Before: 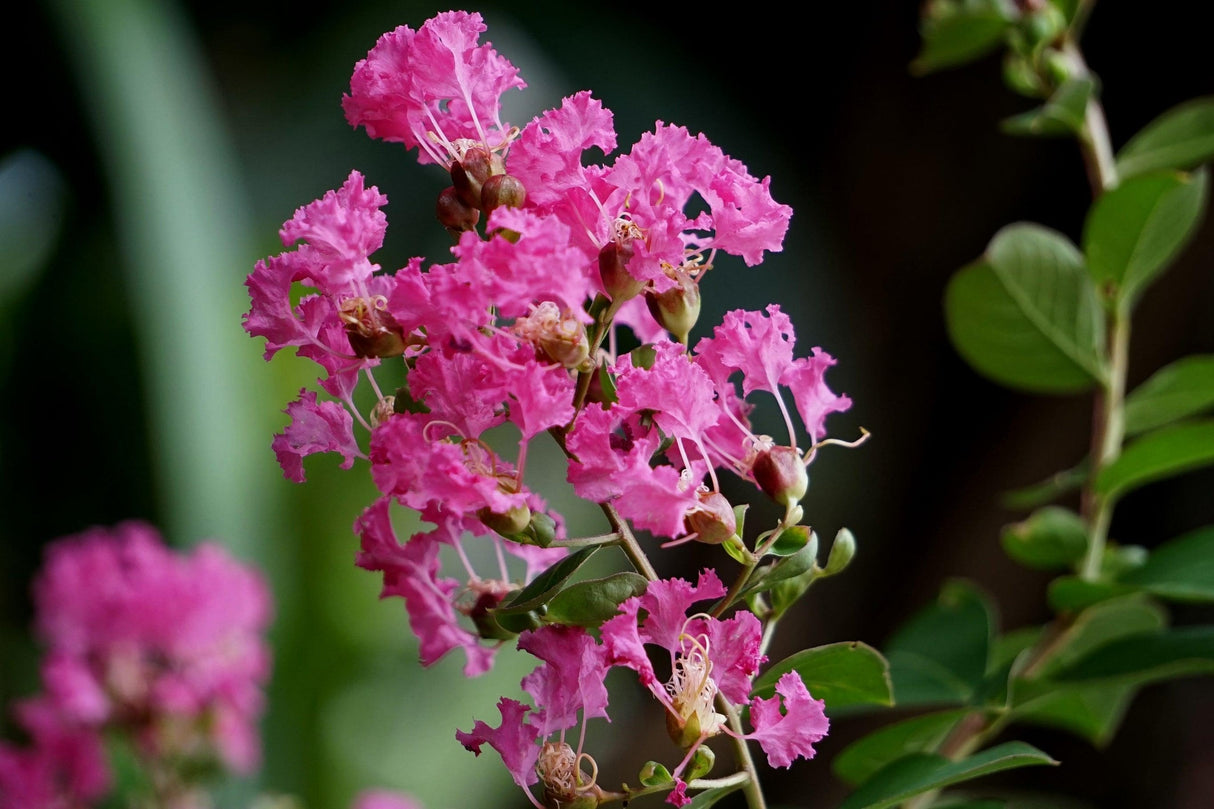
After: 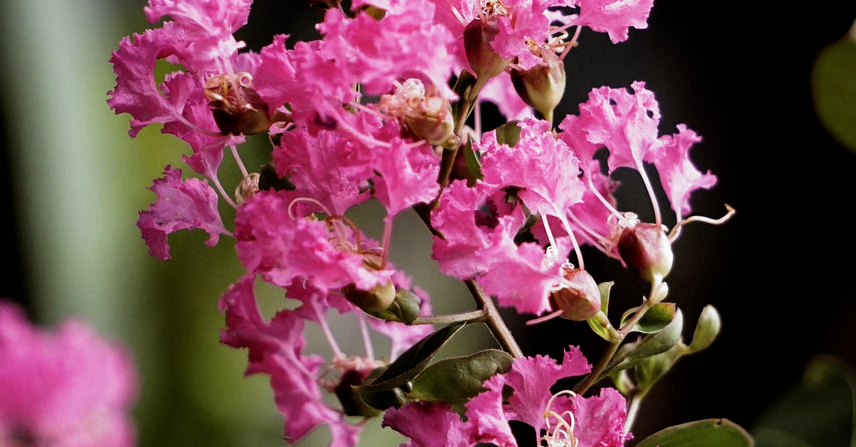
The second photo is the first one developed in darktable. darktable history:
crop: left 11.123%, top 27.61%, right 18.3%, bottom 17.034%
color contrast: green-magenta contrast 0.96
filmic rgb: black relative exposure -8.2 EV, white relative exposure 2.2 EV, threshold 3 EV, hardness 7.11, latitude 75%, contrast 1.325, highlights saturation mix -2%, shadows ↔ highlights balance 30%, preserve chrominance RGB euclidean norm, color science v5 (2021), contrast in shadows safe, contrast in highlights safe, enable highlight reconstruction true
rgb levels: mode RGB, independent channels, levels [[0, 0.474, 1], [0, 0.5, 1], [0, 0.5, 1]]
